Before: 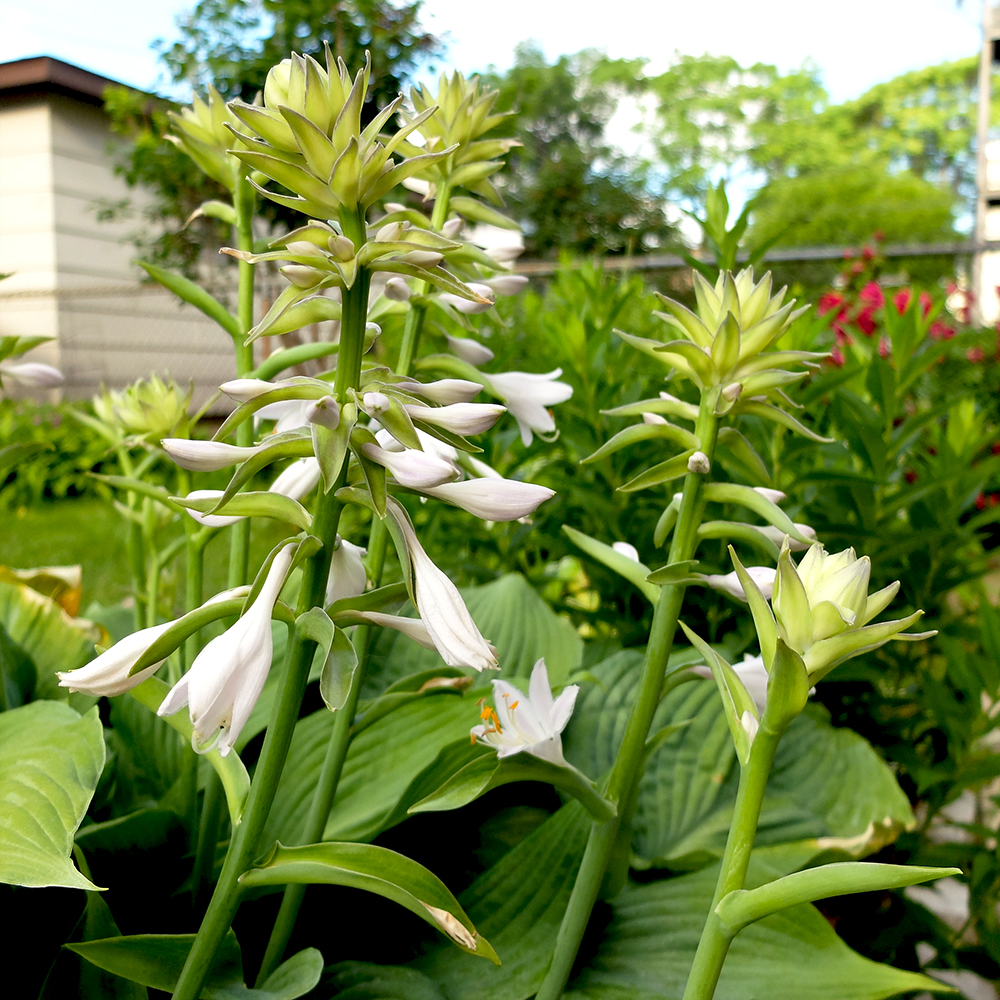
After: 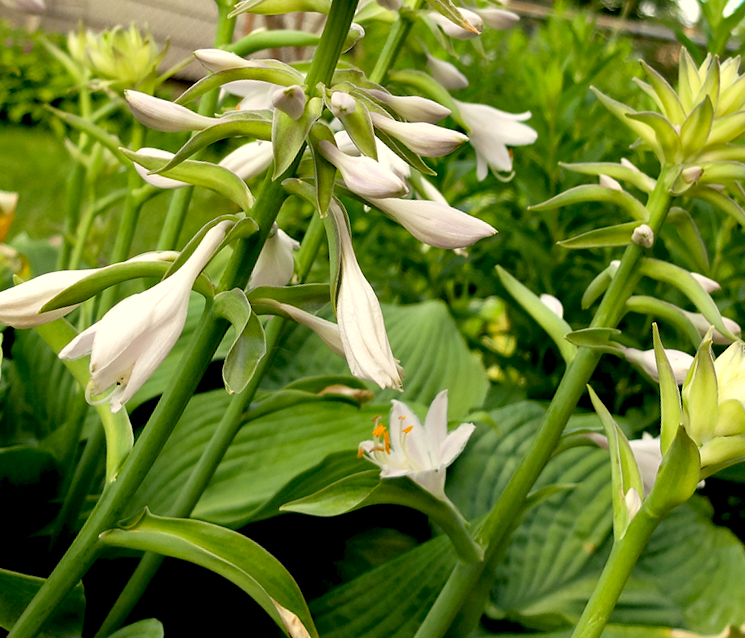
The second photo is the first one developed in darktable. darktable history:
crop: left 13.312%, top 31.28%, right 24.627%, bottom 15.582%
white balance: red 1.029, blue 0.92
haze removal: compatibility mode true, adaptive false
rotate and perspective: rotation 13.27°, automatic cropping off
